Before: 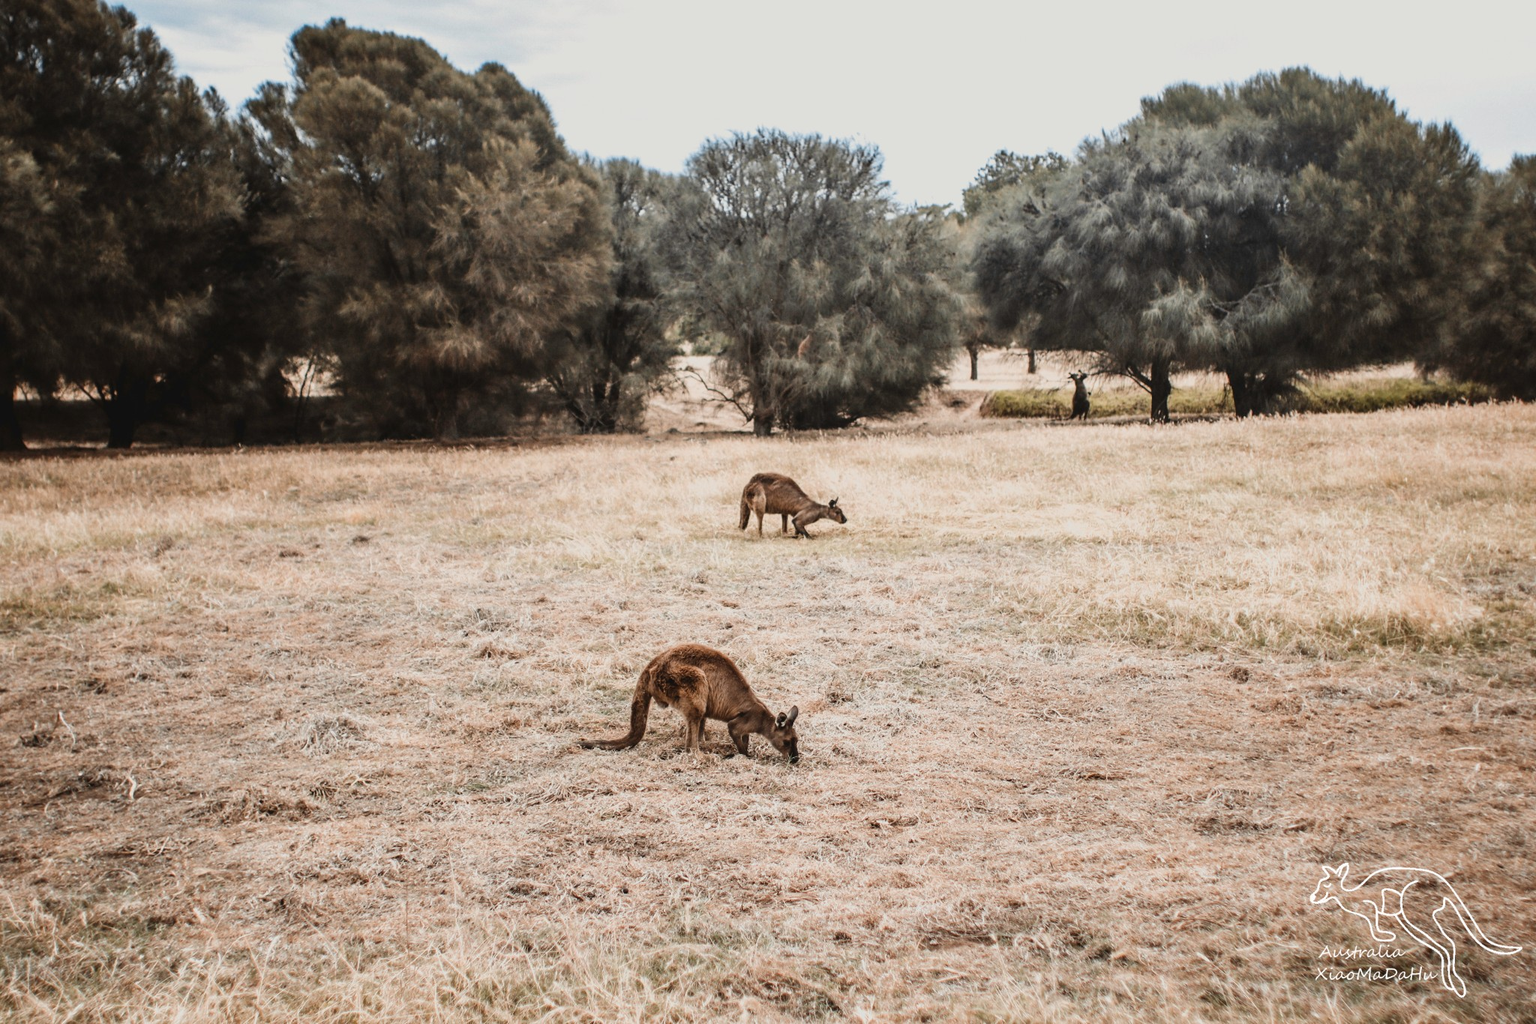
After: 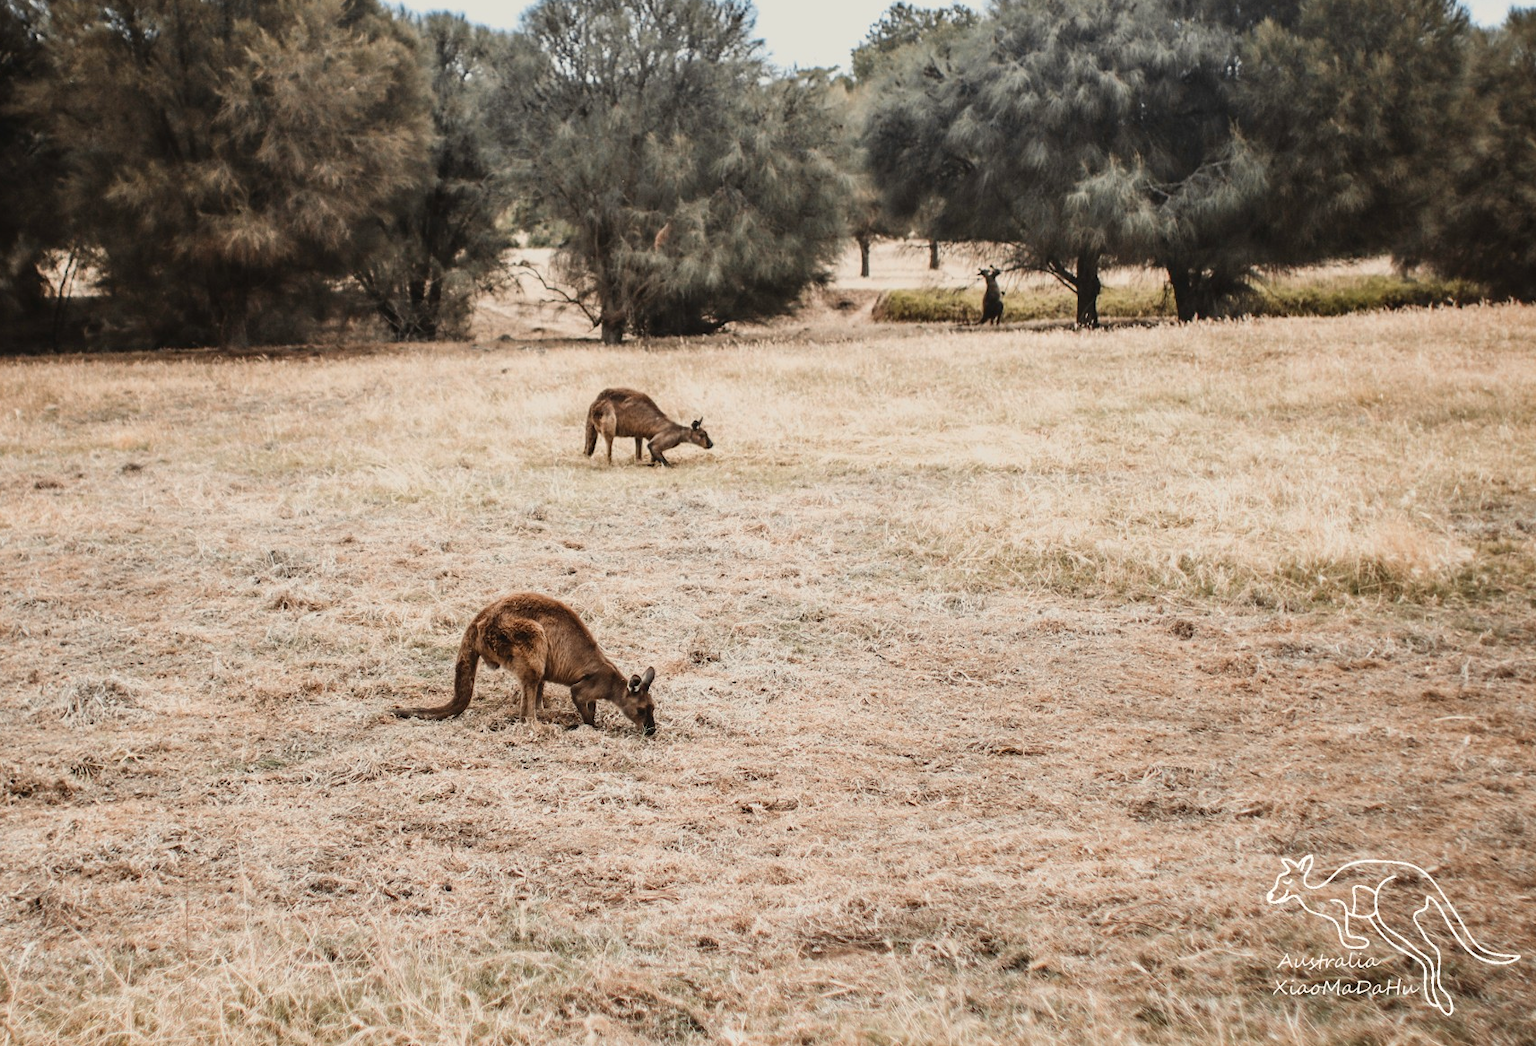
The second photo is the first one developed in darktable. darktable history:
color correction: highlights b* 2.91
crop: left 16.328%, top 14.561%
exposure: compensate highlight preservation false
